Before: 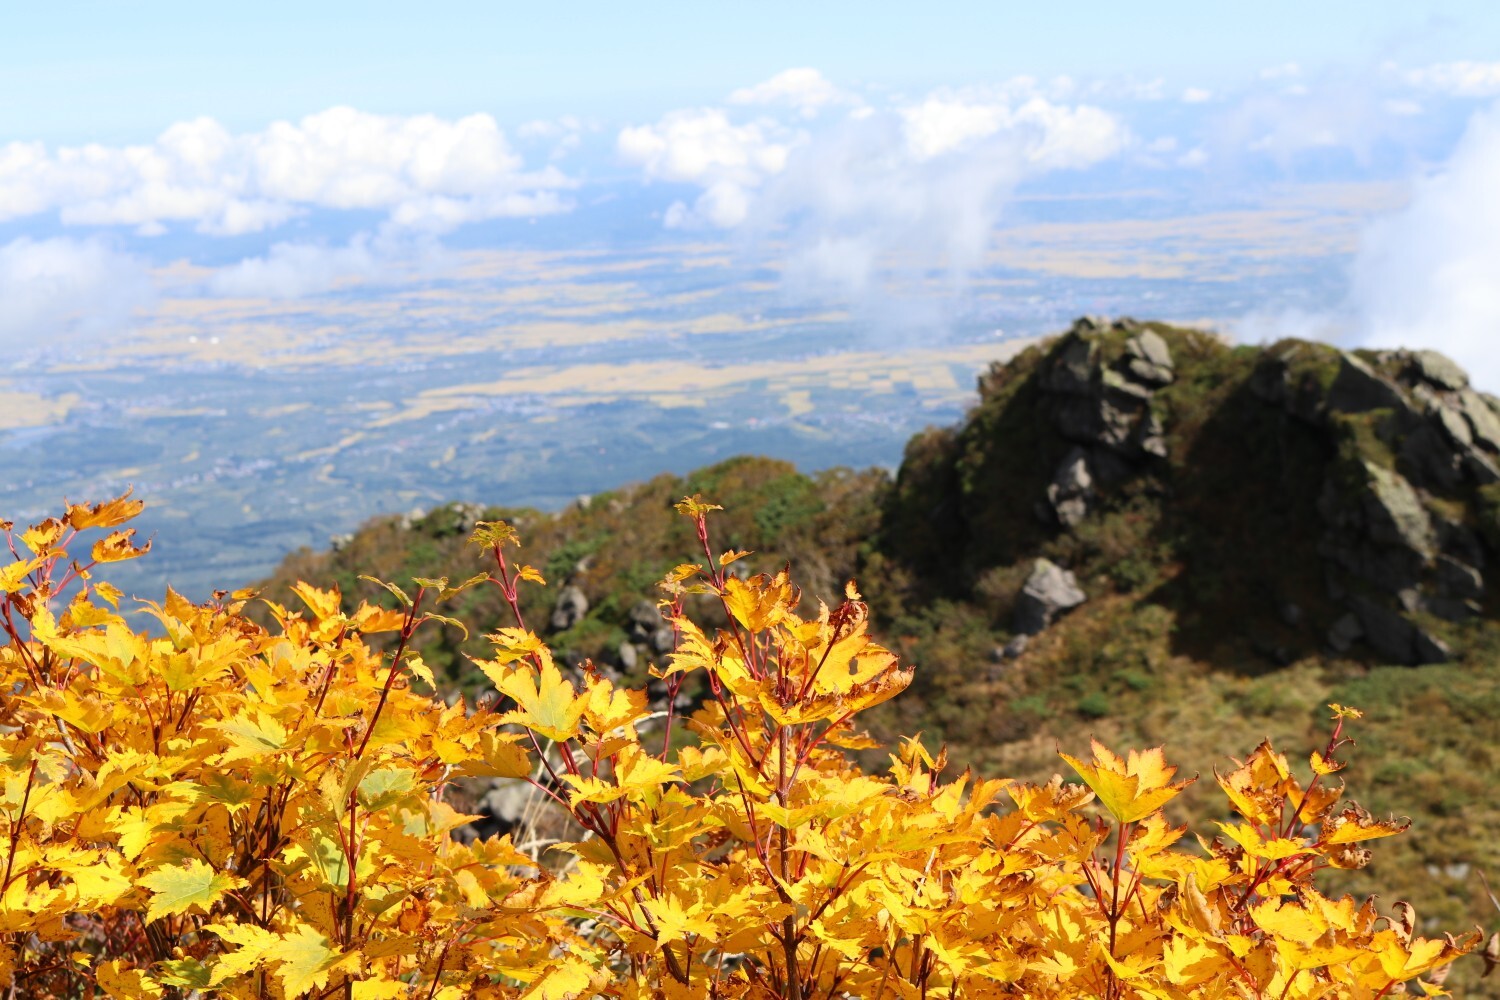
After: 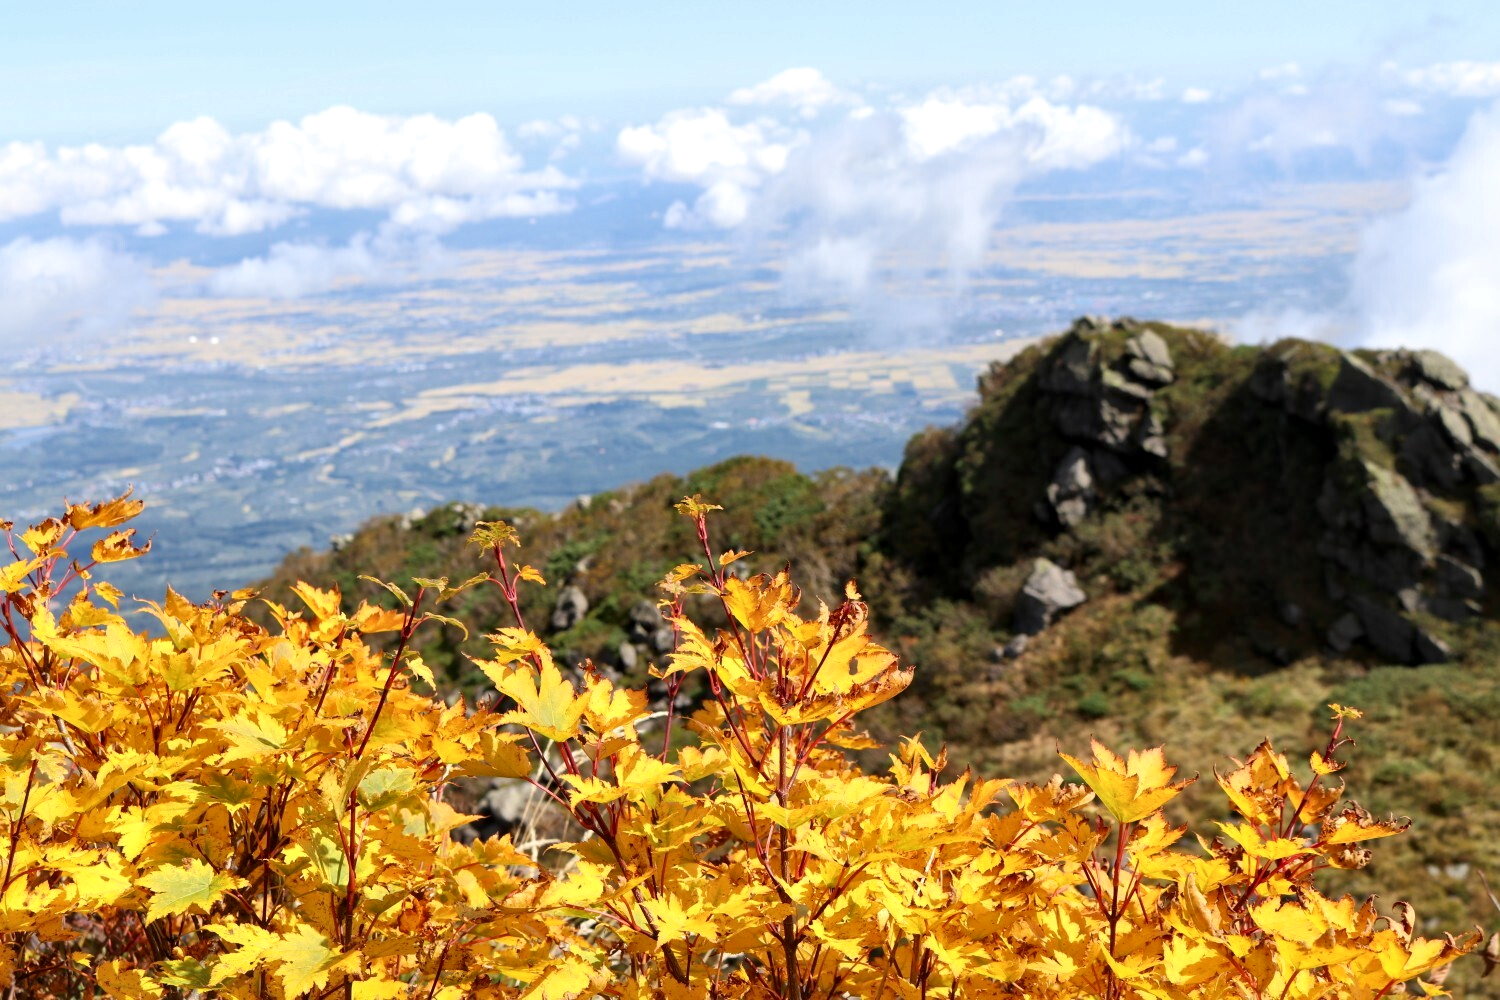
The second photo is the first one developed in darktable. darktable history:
local contrast: mode bilateral grid, contrast 19, coarseness 50, detail 150%, midtone range 0.2
